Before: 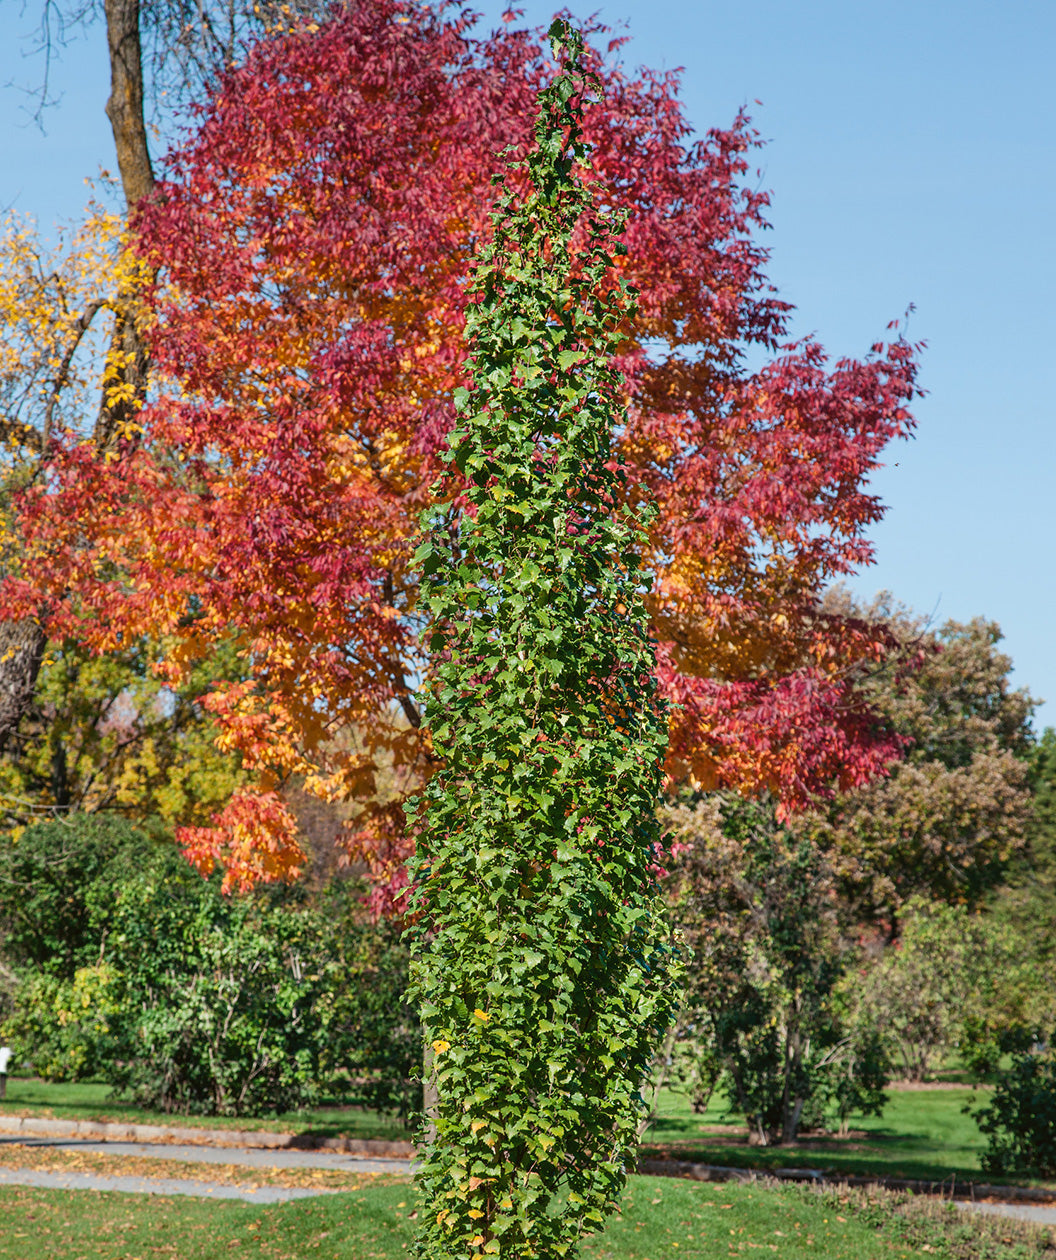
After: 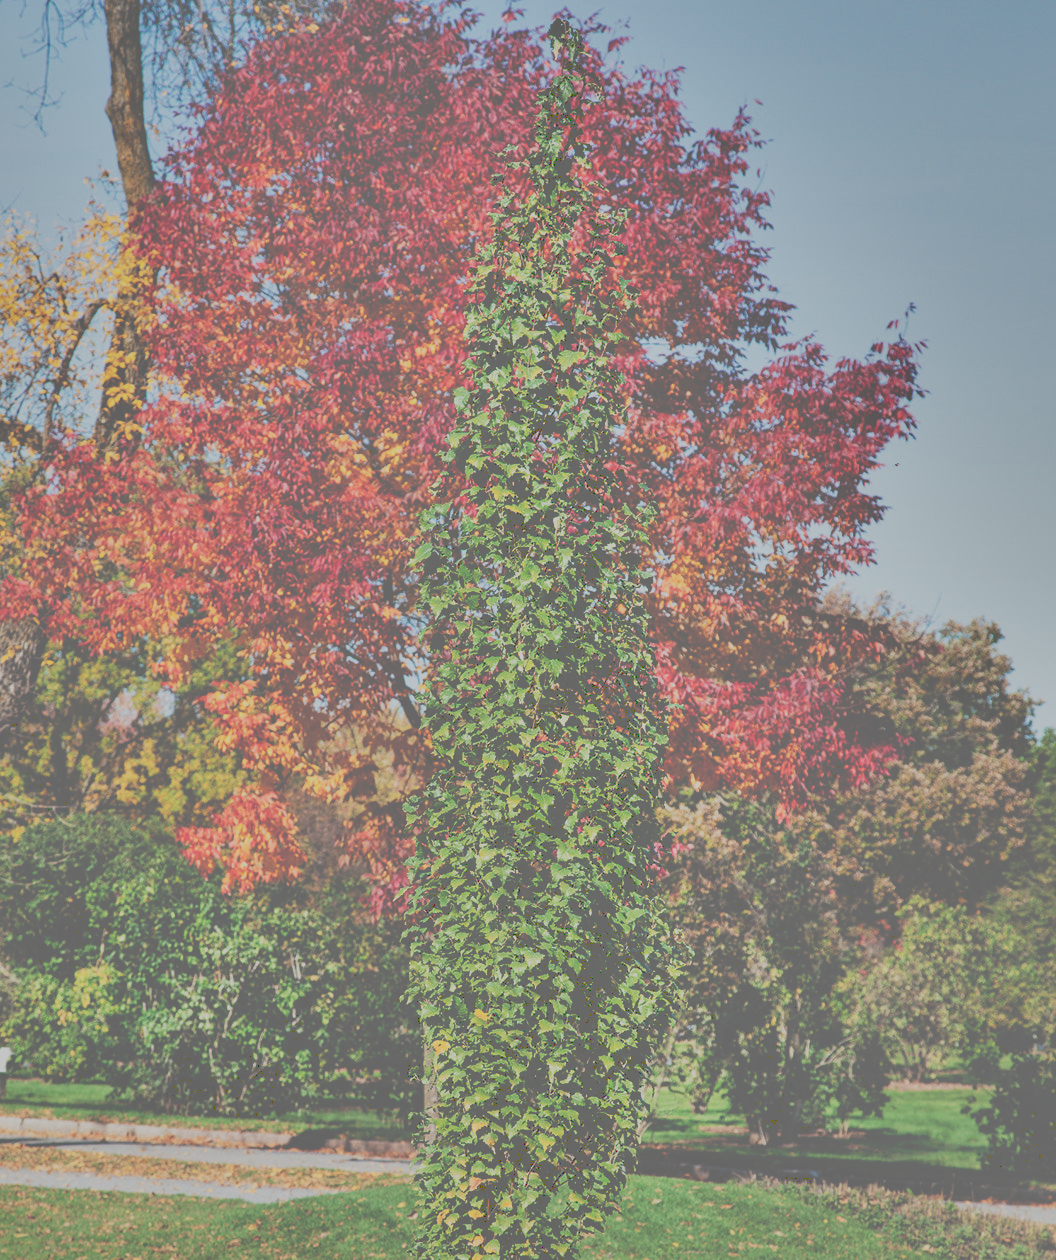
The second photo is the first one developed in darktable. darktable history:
filmic rgb: black relative exposure -7.65 EV, white relative exposure 4.56 EV, hardness 3.61
shadows and highlights: radius 108.52, shadows 44.07, highlights -67.8, low approximation 0.01, soften with gaussian
tone curve: curves: ch0 [(0, 0) (0.003, 0.449) (0.011, 0.449) (0.025, 0.449) (0.044, 0.45) (0.069, 0.453) (0.1, 0.453) (0.136, 0.455) (0.177, 0.458) (0.224, 0.462) (0.277, 0.47) (0.335, 0.491) (0.399, 0.522) (0.468, 0.561) (0.543, 0.619) (0.623, 0.69) (0.709, 0.756) (0.801, 0.802) (0.898, 0.825) (1, 1)], preserve colors none
